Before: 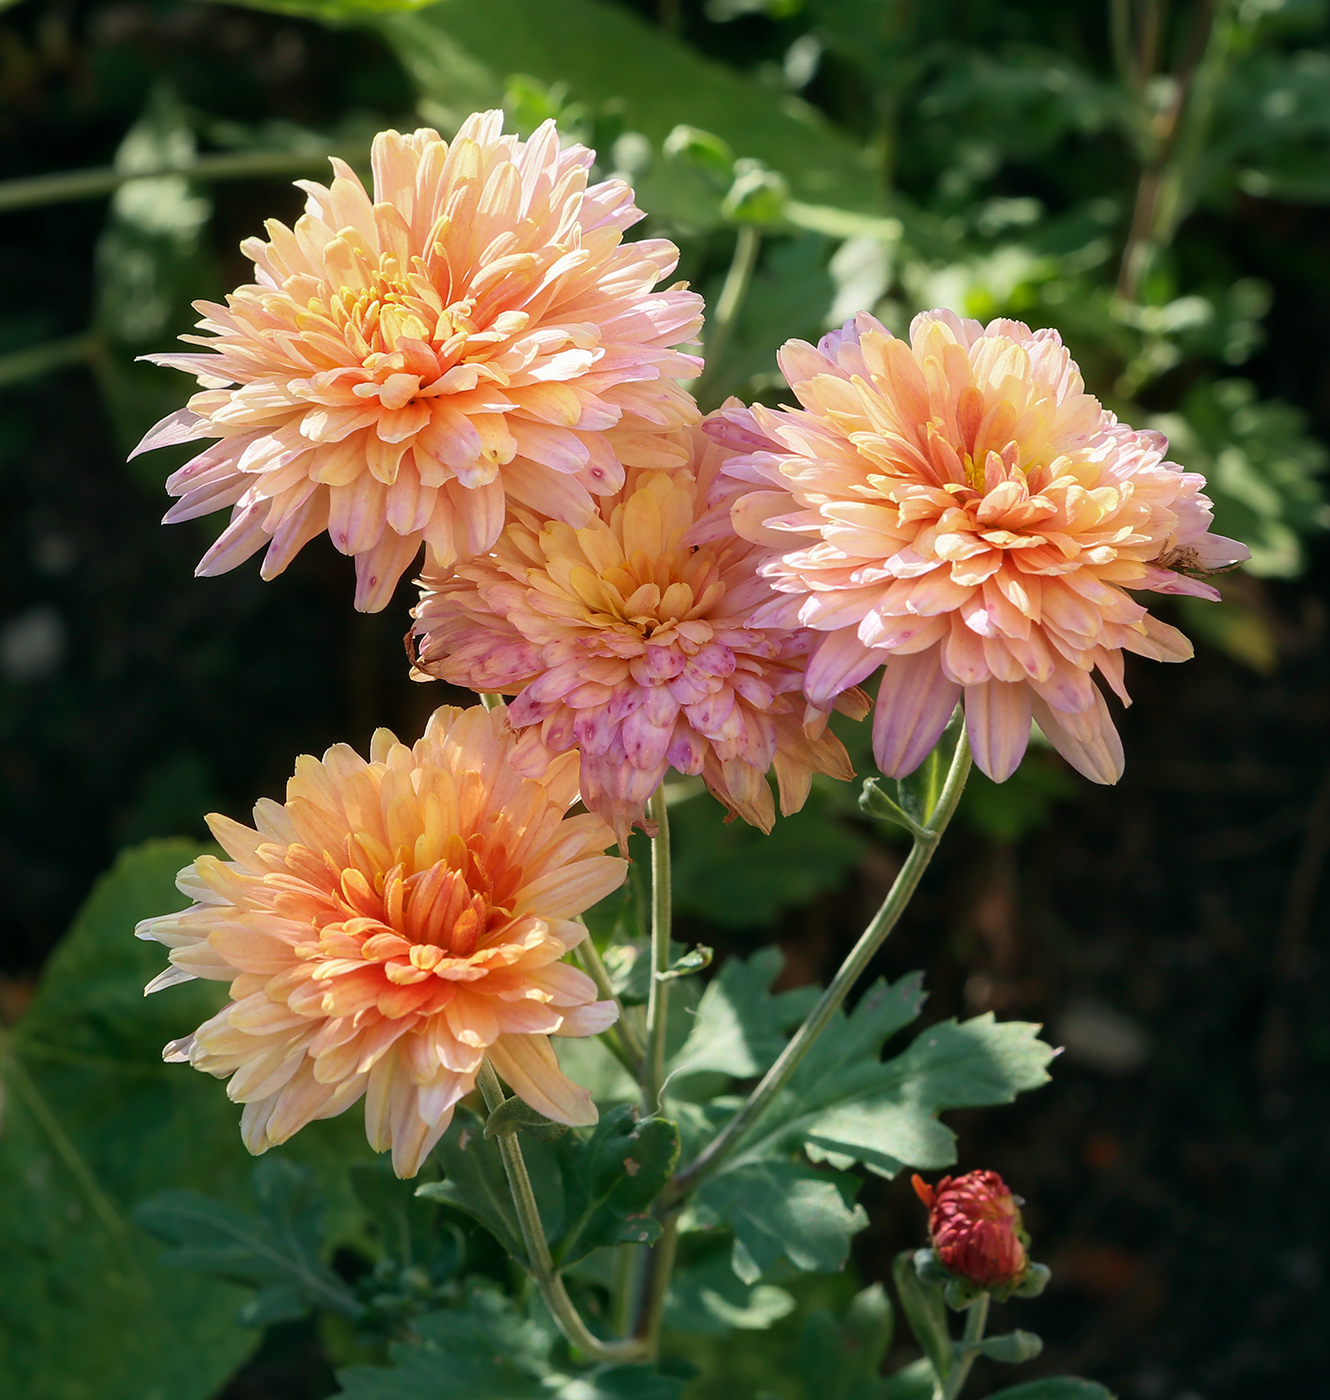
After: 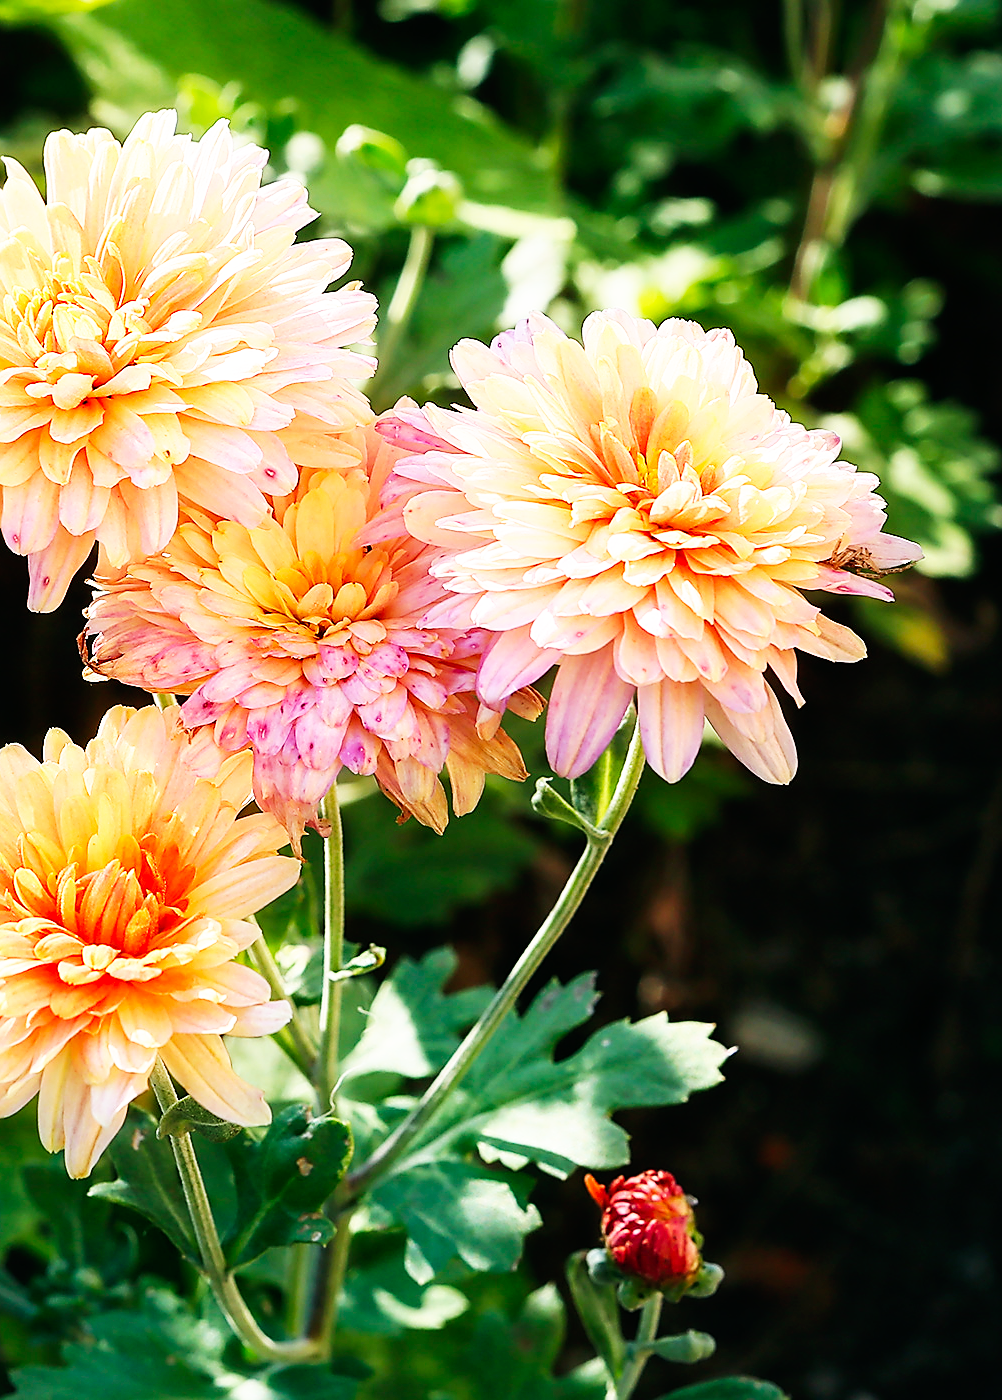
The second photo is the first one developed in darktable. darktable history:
base curve: curves: ch0 [(0, 0) (0.007, 0.004) (0.027, 0.03) (0.046, 0.07) (0.207, 0.54) (0.442, 0.872) (0.673, 0.972) (1, 1)], preserve colors none
sharpen: radius 1.4, amount 1.25, threshold 0.7
crop and rotate: left 24.6%
